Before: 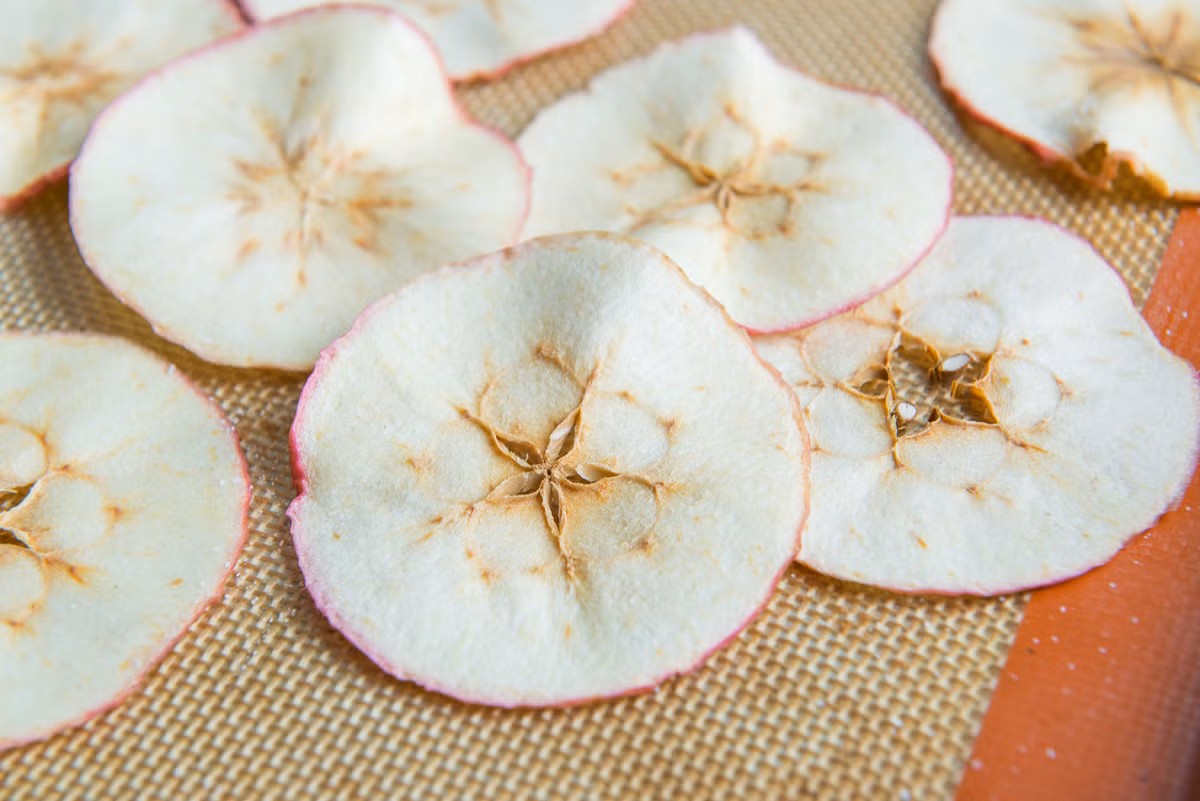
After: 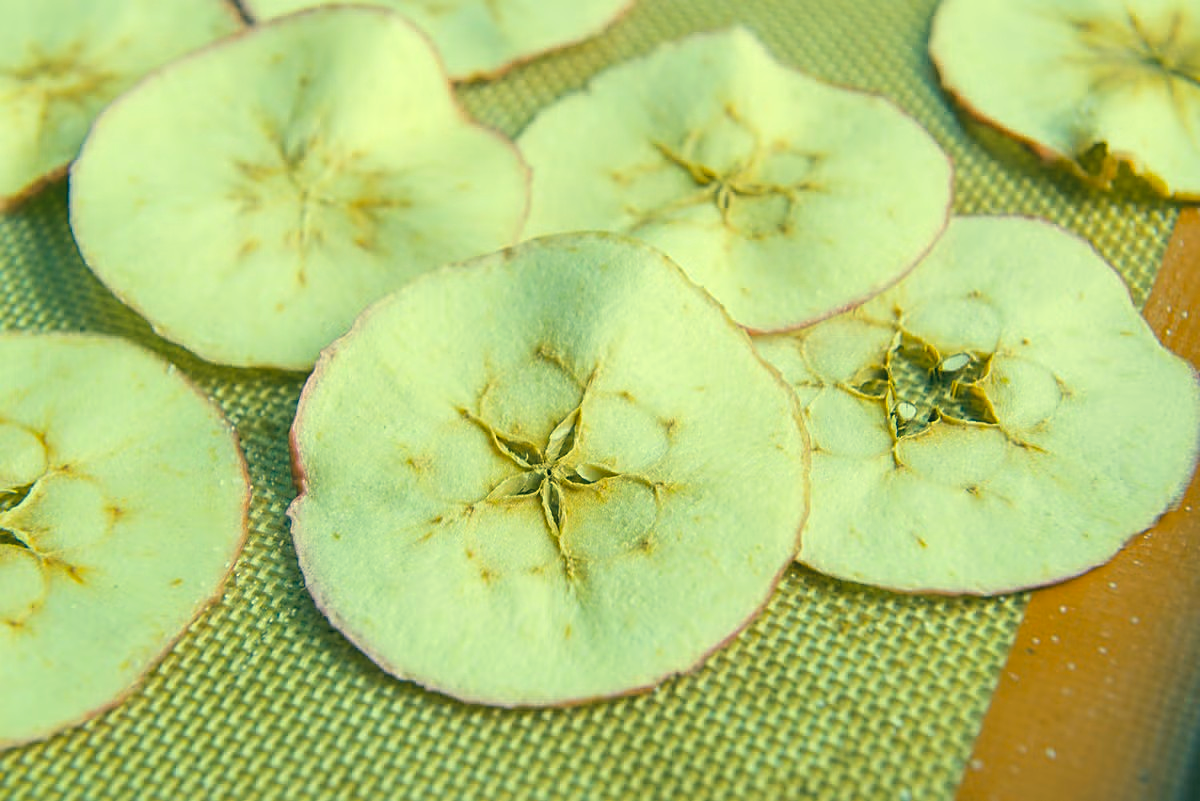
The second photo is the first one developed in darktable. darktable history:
sharpen: on, module defaults
color correction: highlights a* -15.58, highlights b* 40, shadows a* -40, shadows b* -26.18
